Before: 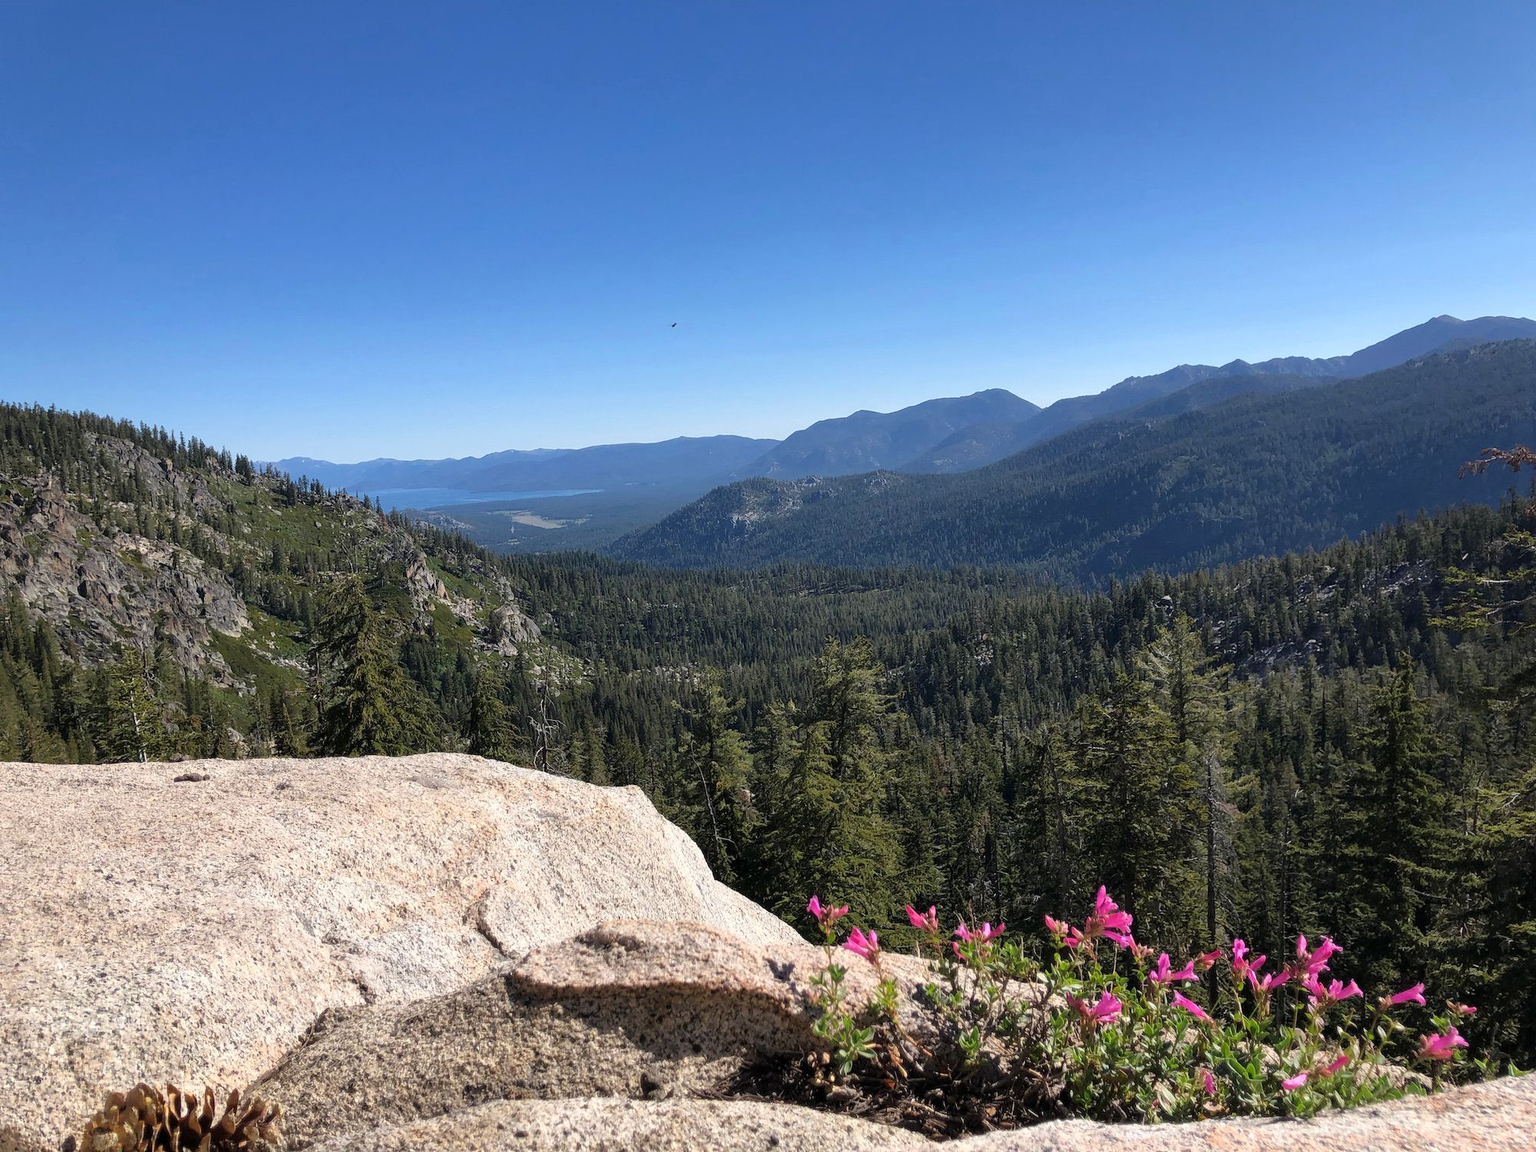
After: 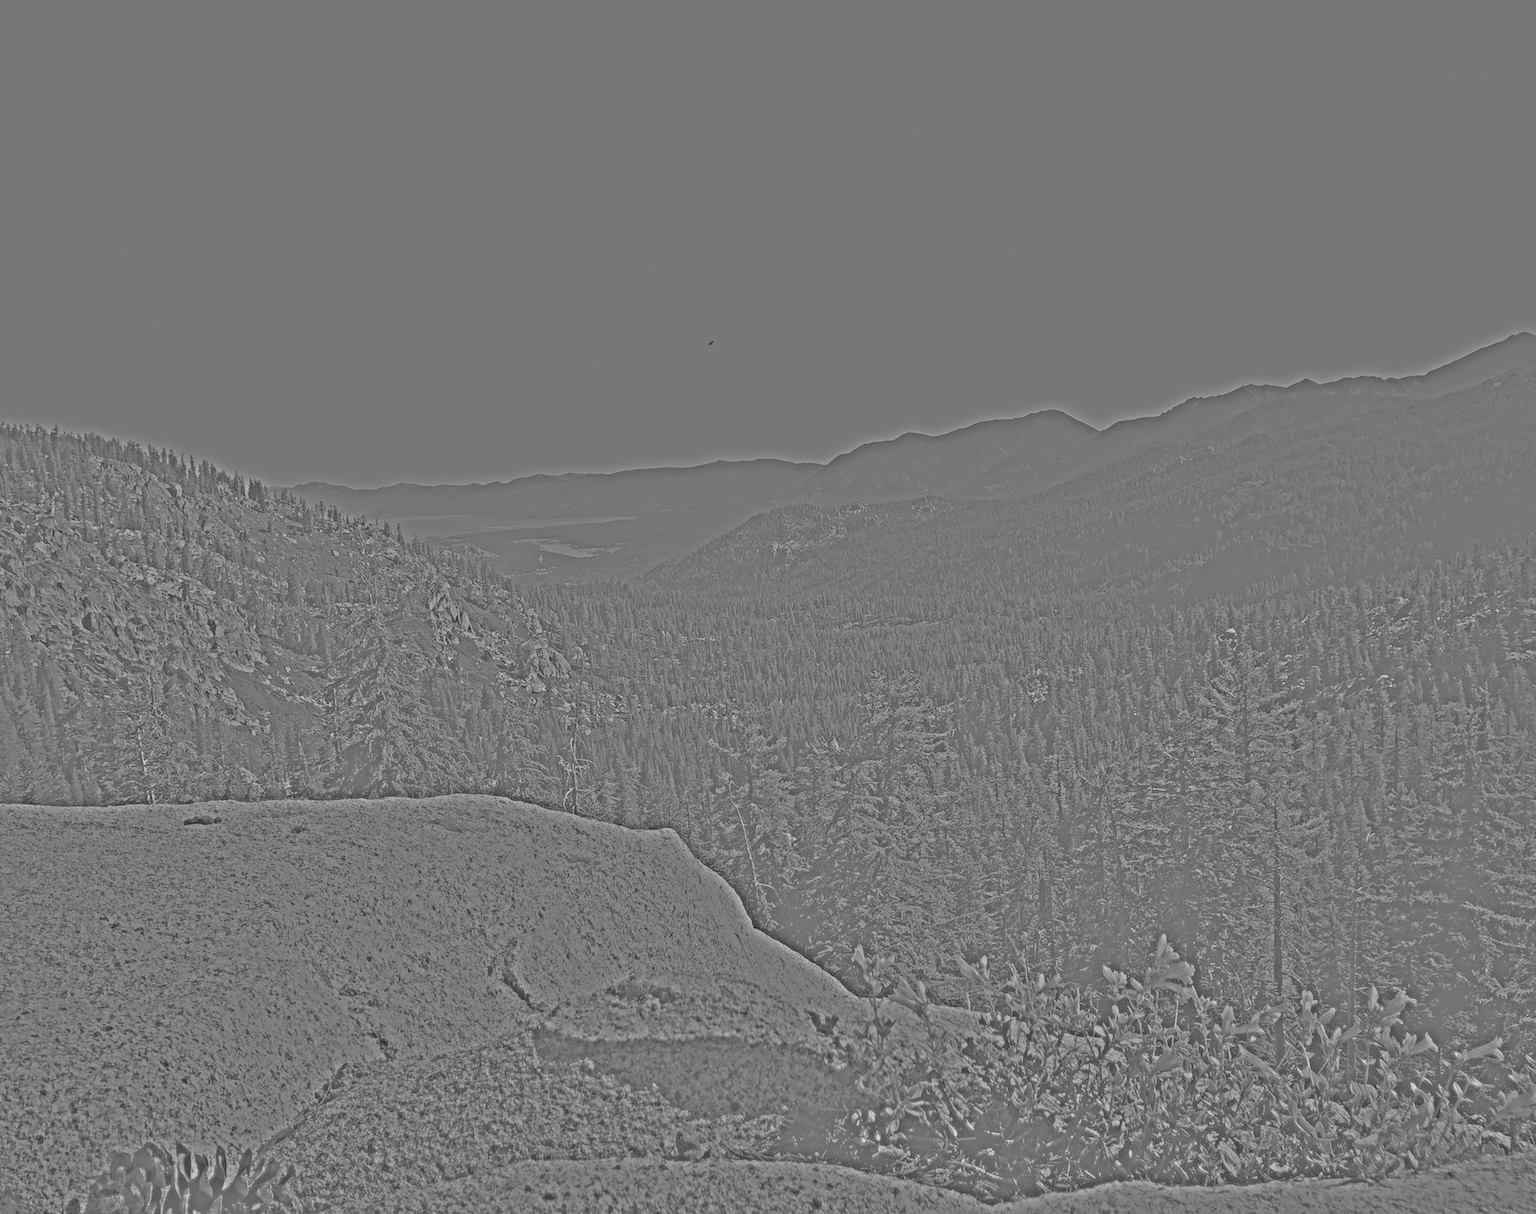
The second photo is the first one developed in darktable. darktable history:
highpass: sharpness 25.84%, contrast boost 14.94%
crop and rotate: right 5.167%
